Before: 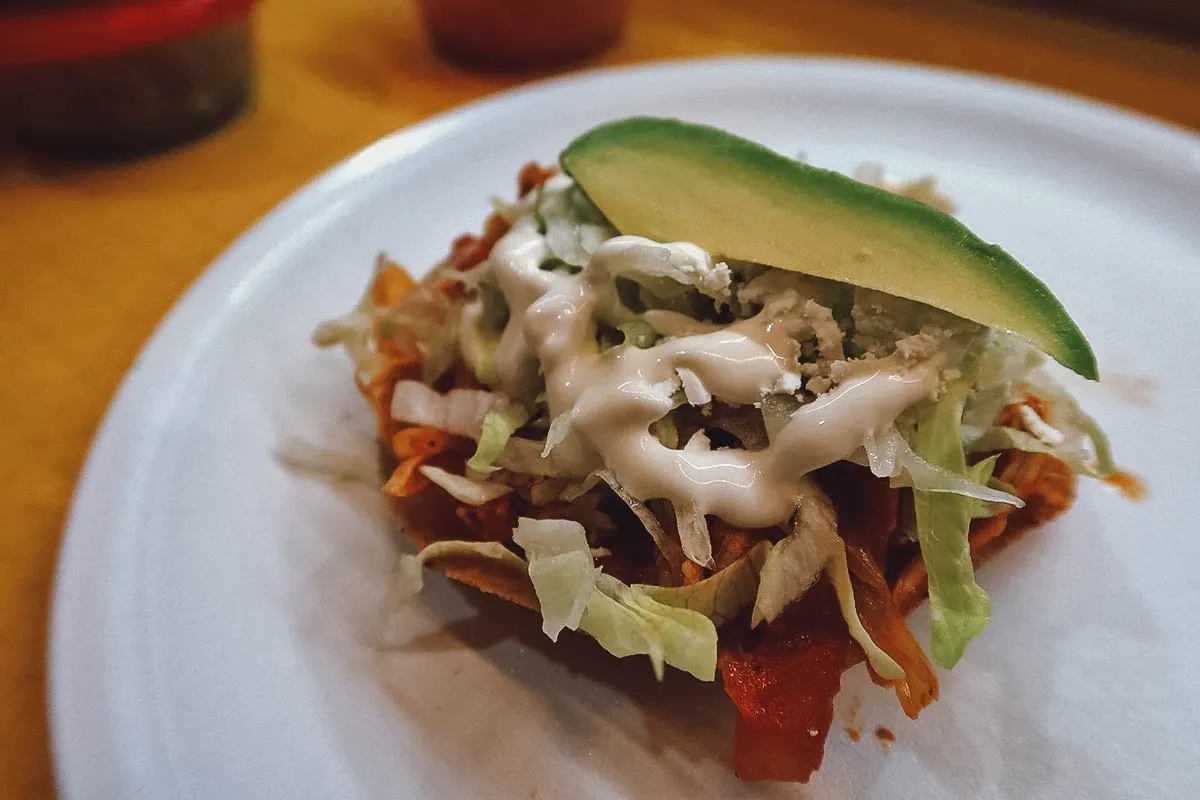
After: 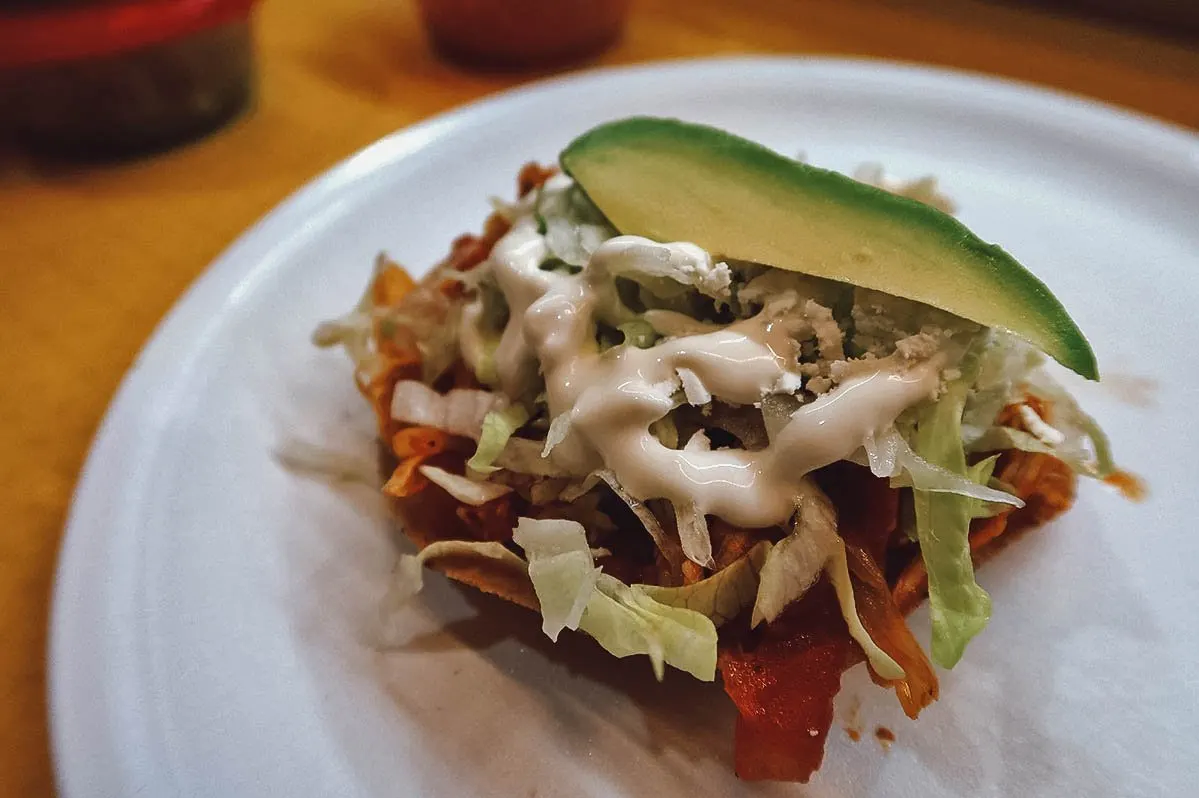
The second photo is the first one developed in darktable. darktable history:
crop: top 0.042%, bottom 0.15%
local contrast: mode bilateral grid, contrast 19, coarseness 50, detail 119%, midtone range 0.2
